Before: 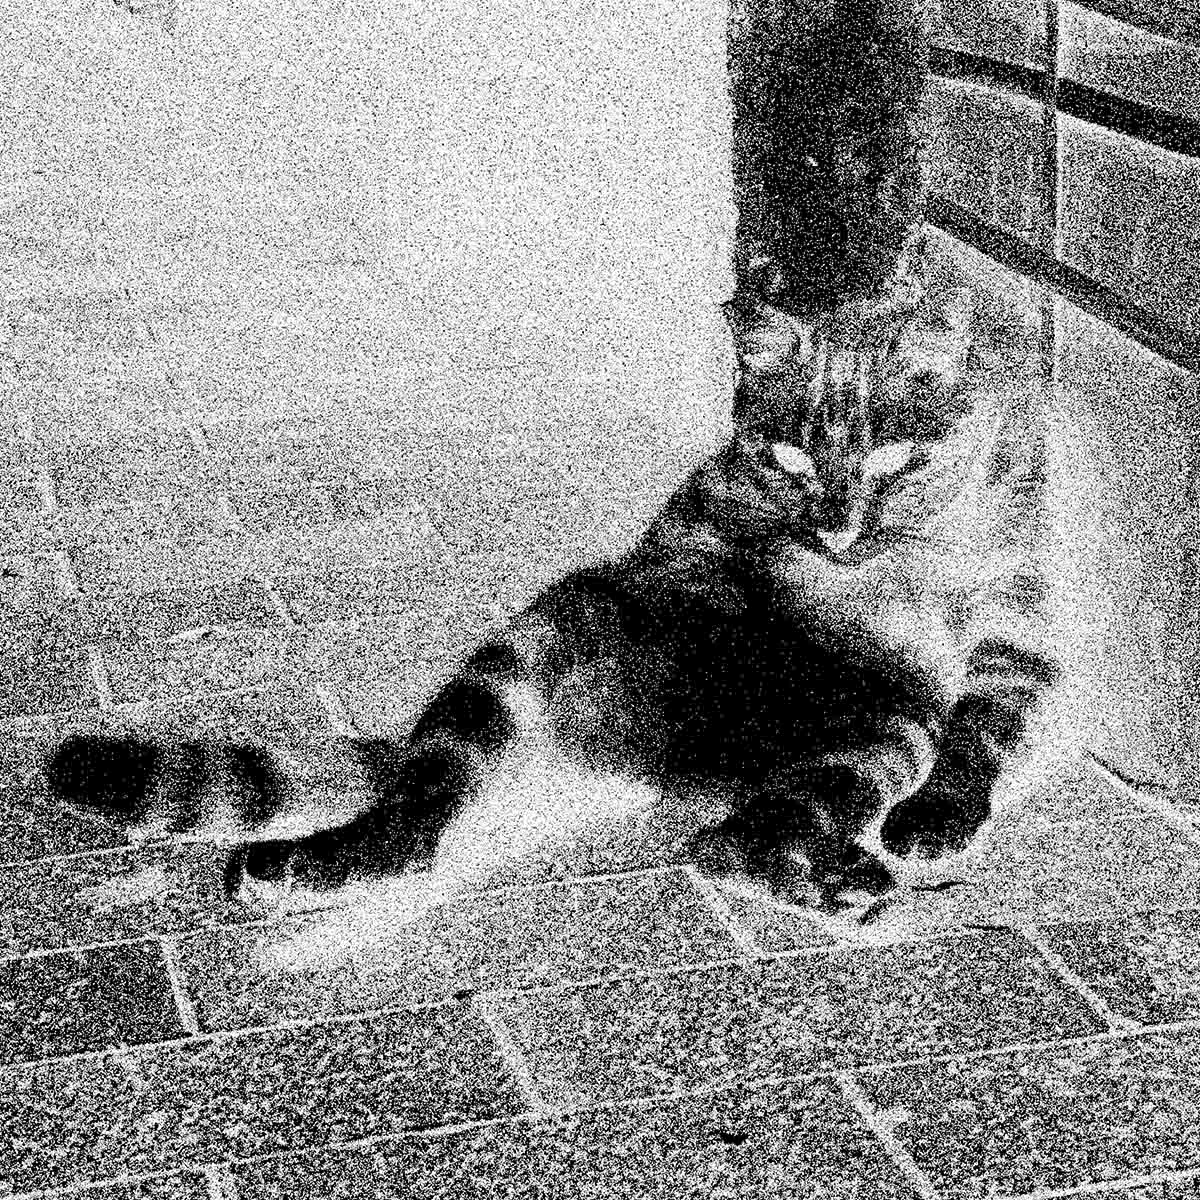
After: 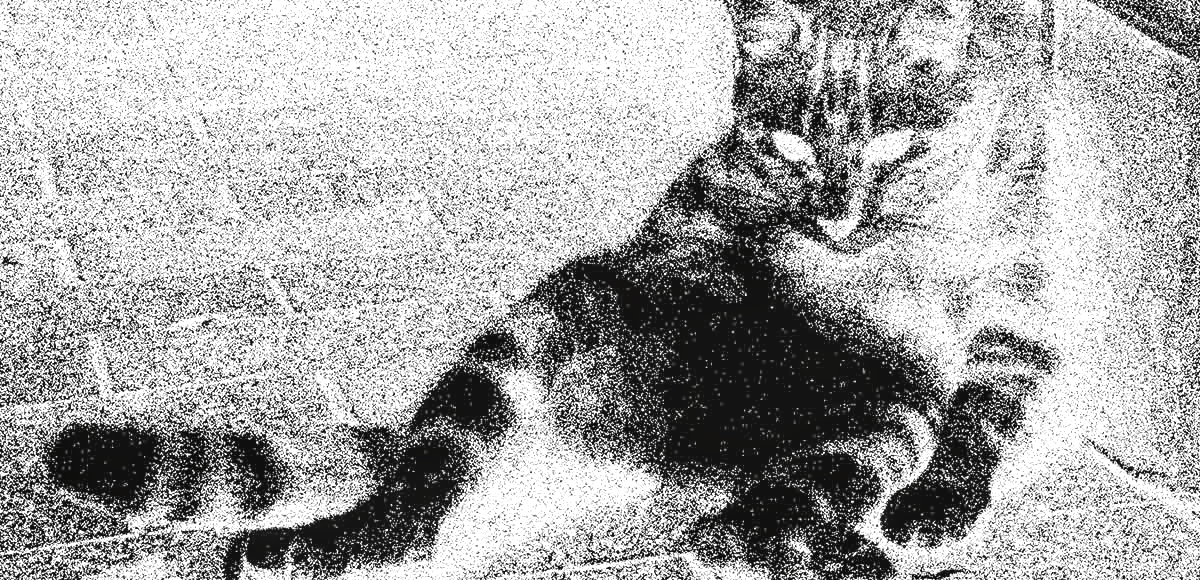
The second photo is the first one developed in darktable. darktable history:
exposure: exposure 1 EV, compensate highlight preservation false
tone curve: curves: ch0 [(0, 0) (0.087, 0.054) (0.281, 0.245) (0.506, 0.526) (0.8, 0.824) (0.994, 0.955)]; ch1 [(0, 0) (0.27, 0.195) (0.406, 0.435) (0.452, 0.474) (0.495, 0.5) (0.514, 0.508) (0.537, 0.556) (0.654, 0.689) (1, 1)]; ch2 [(0, 0) (0.269, 0.299) (0.459, 0.441) (0.498, 0.499) (0.523, 0.52) (0.551, 0.549) (0.633, 0.625) (0.659, 0.681) (0.718, 0.764) (1, 1)], color space Lab, independent channels, preserve colors none
crop and rotate: top 26.056%, bottom 25.543%
local contrast: detail 130%
